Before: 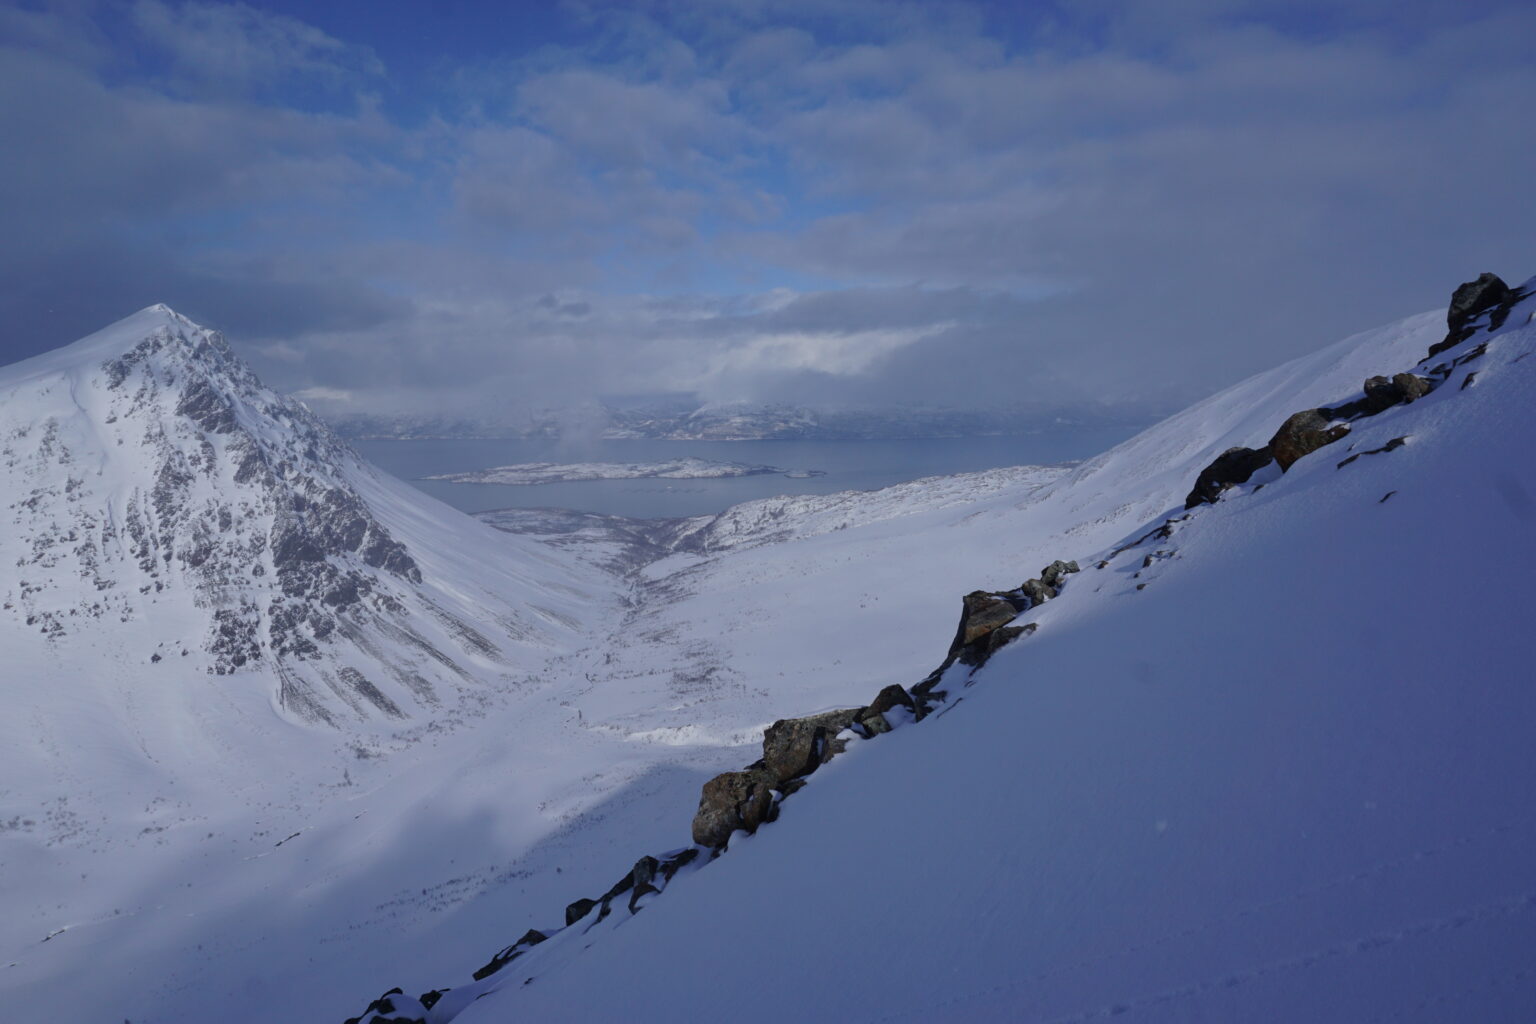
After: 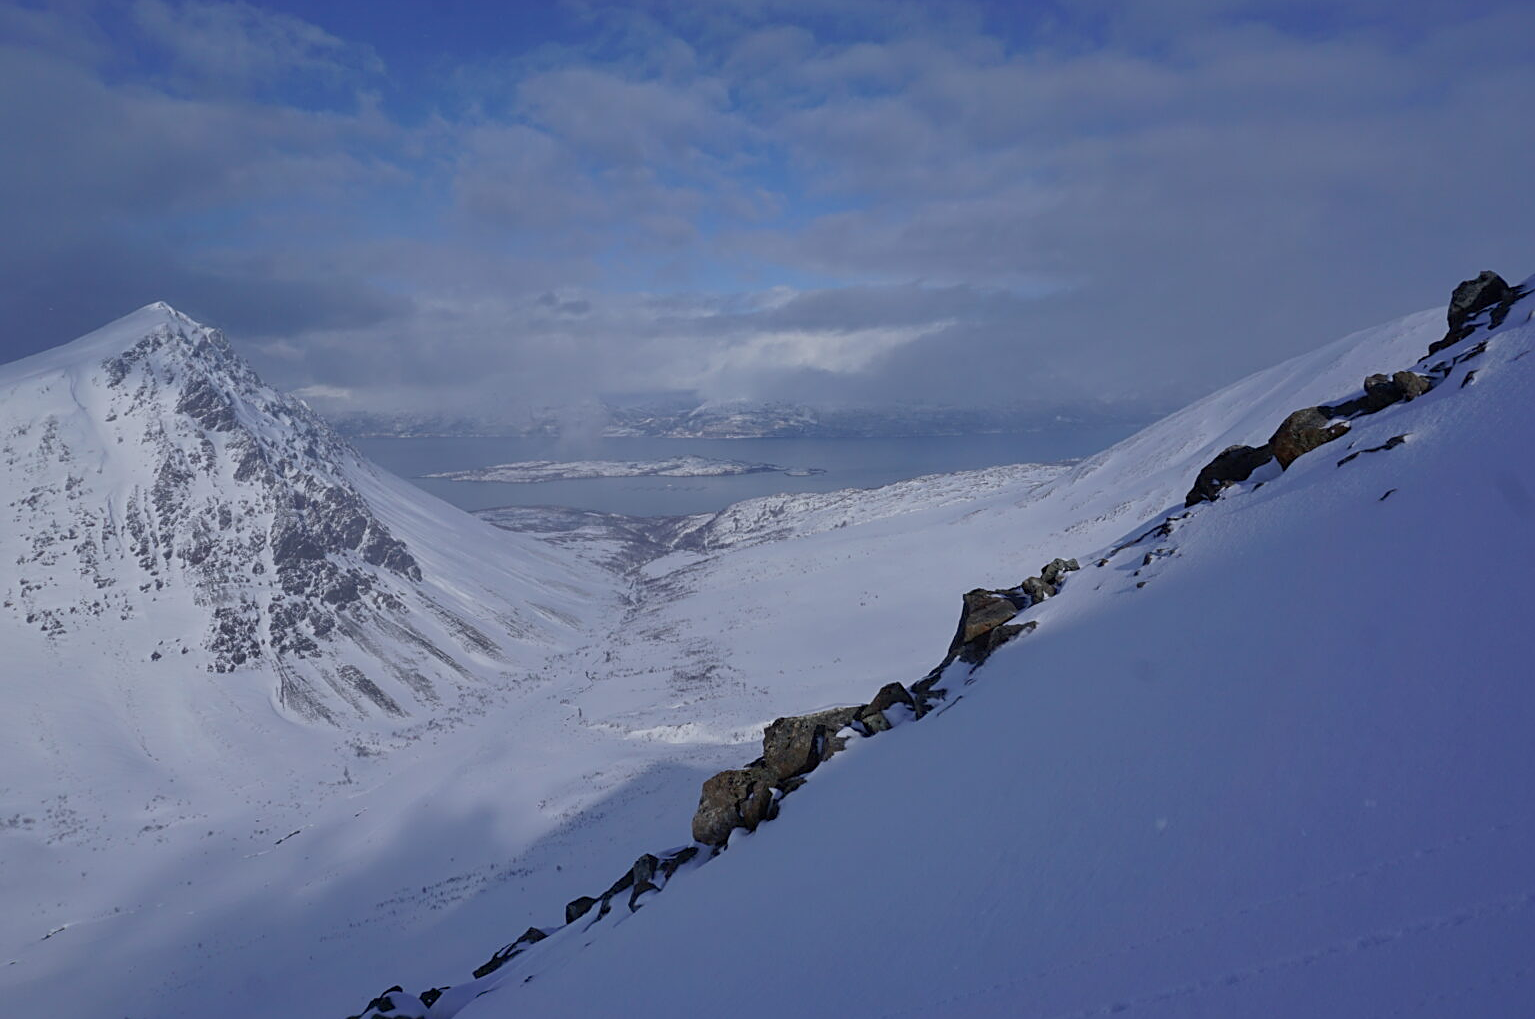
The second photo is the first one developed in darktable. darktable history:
exposure: black level correction 0.001, exposure 0.015 EV, compensate highlight preservation false
crop: top 0.245%, bottom 0.185%
sharpen: on, module defaults
shadows and highlights: highlights color adjustment 42.69%
